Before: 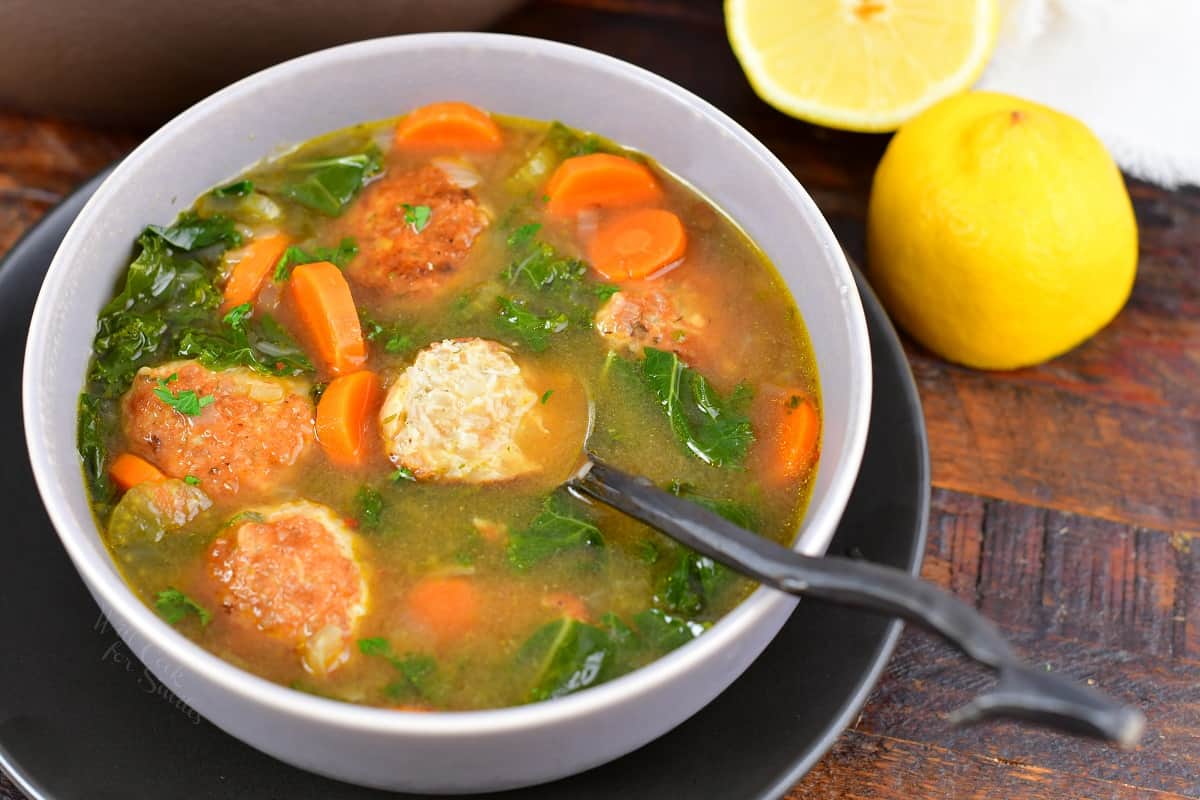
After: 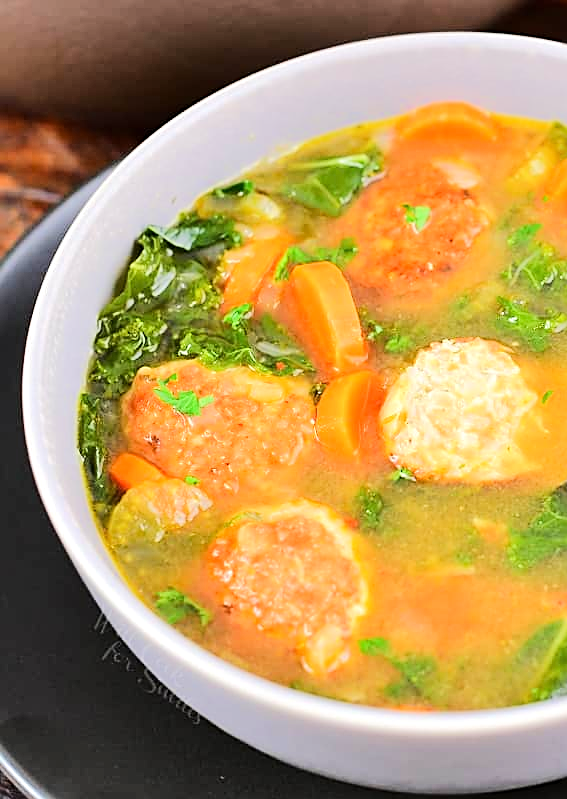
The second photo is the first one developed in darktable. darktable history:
tone equalizer: -7 EV 0.163 EV, -6 EV 0.604 EV, -5 EV 1.15 EV, -4 EV 1.36 EV, -3 EV 1.17 EV, -2 EV 0.6 EV, -1 EV 0.164 EV, edges refinement/feathering 500, mask exposure compensation -1.57 EV, preserve details no
sharpen: on, module defaults
crop and rotate: left 0.016%, top 0%, right 52.669%
exposure: exposure -0.047 EV, compensate exposure bias true, compensate highlight preservation false
